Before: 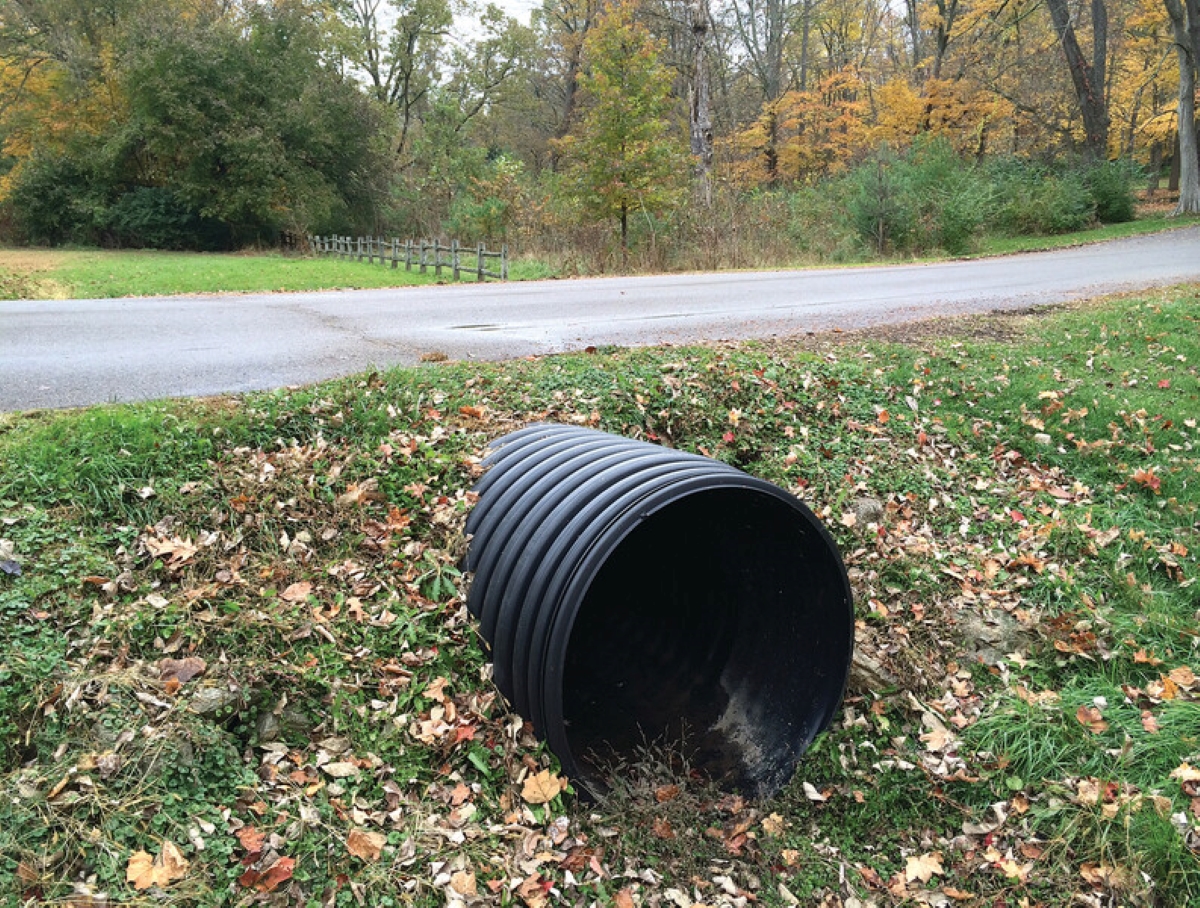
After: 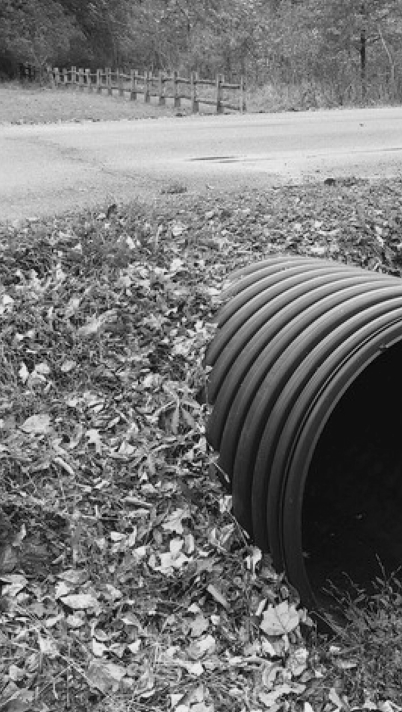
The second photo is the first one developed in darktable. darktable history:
monochrome: on, module defaults
crop and rotate: left 21.77%, top 18.528%, right 44.676%, bottom 2.997%
color balance rgb: contrast -10%
